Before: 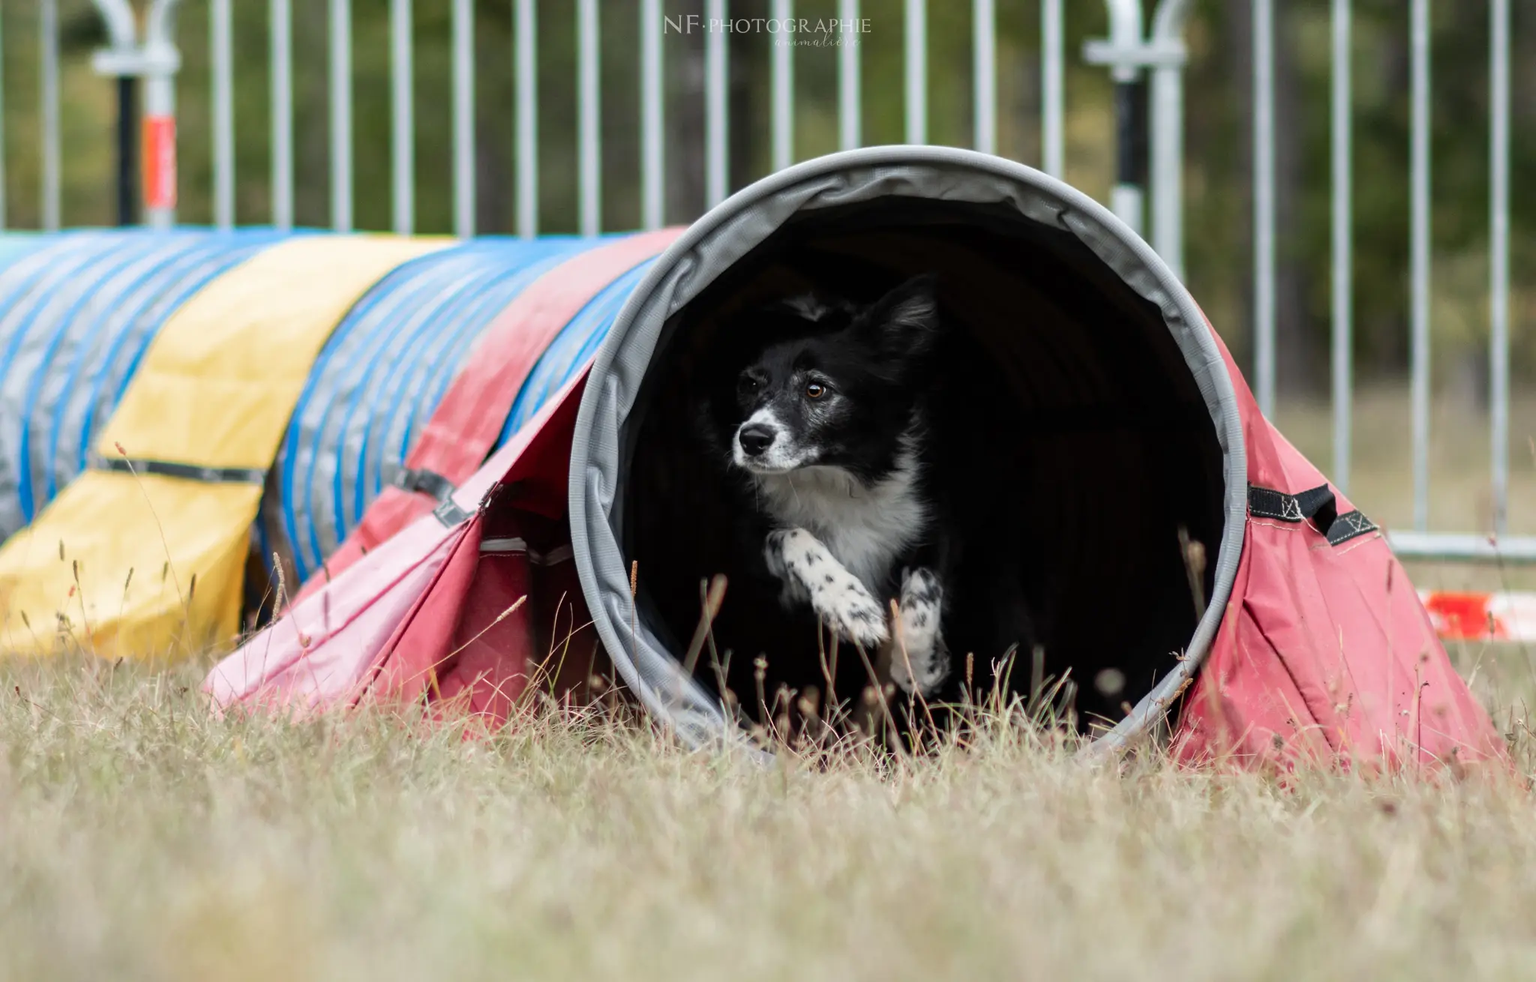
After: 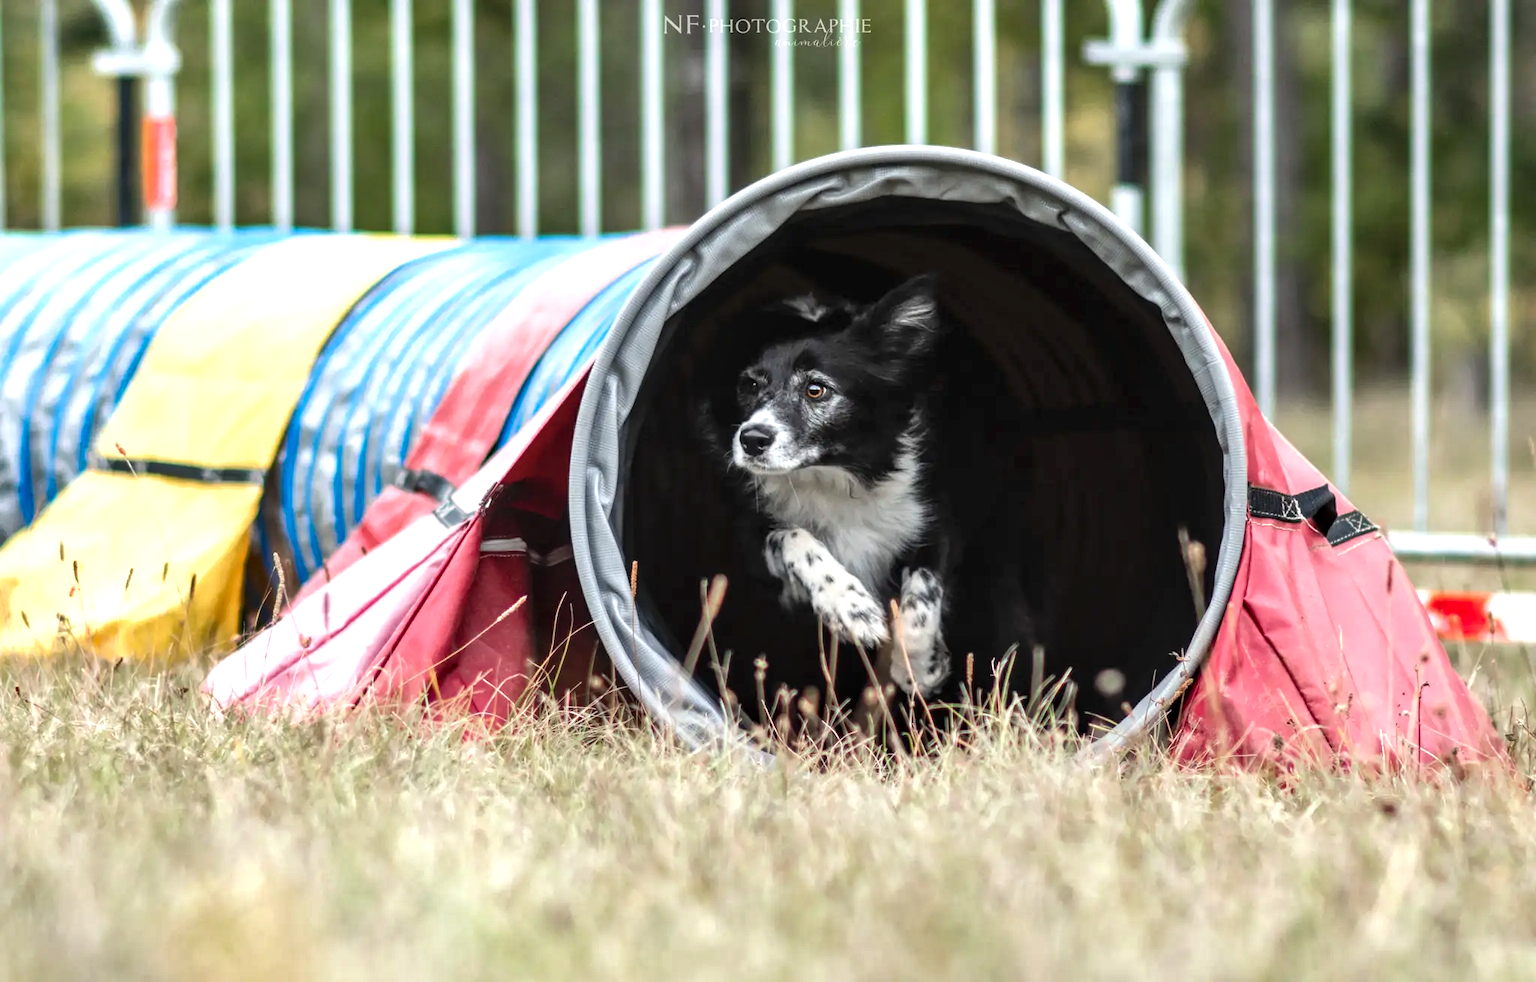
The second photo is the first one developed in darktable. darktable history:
exposure: exposure 0.661 EV, compensate highlight preservation false
tone equalizer: on, module defaults
shadows and highlights: shadows 49, highlights -41, soften with gaussian
local contrast: on, module defaults
